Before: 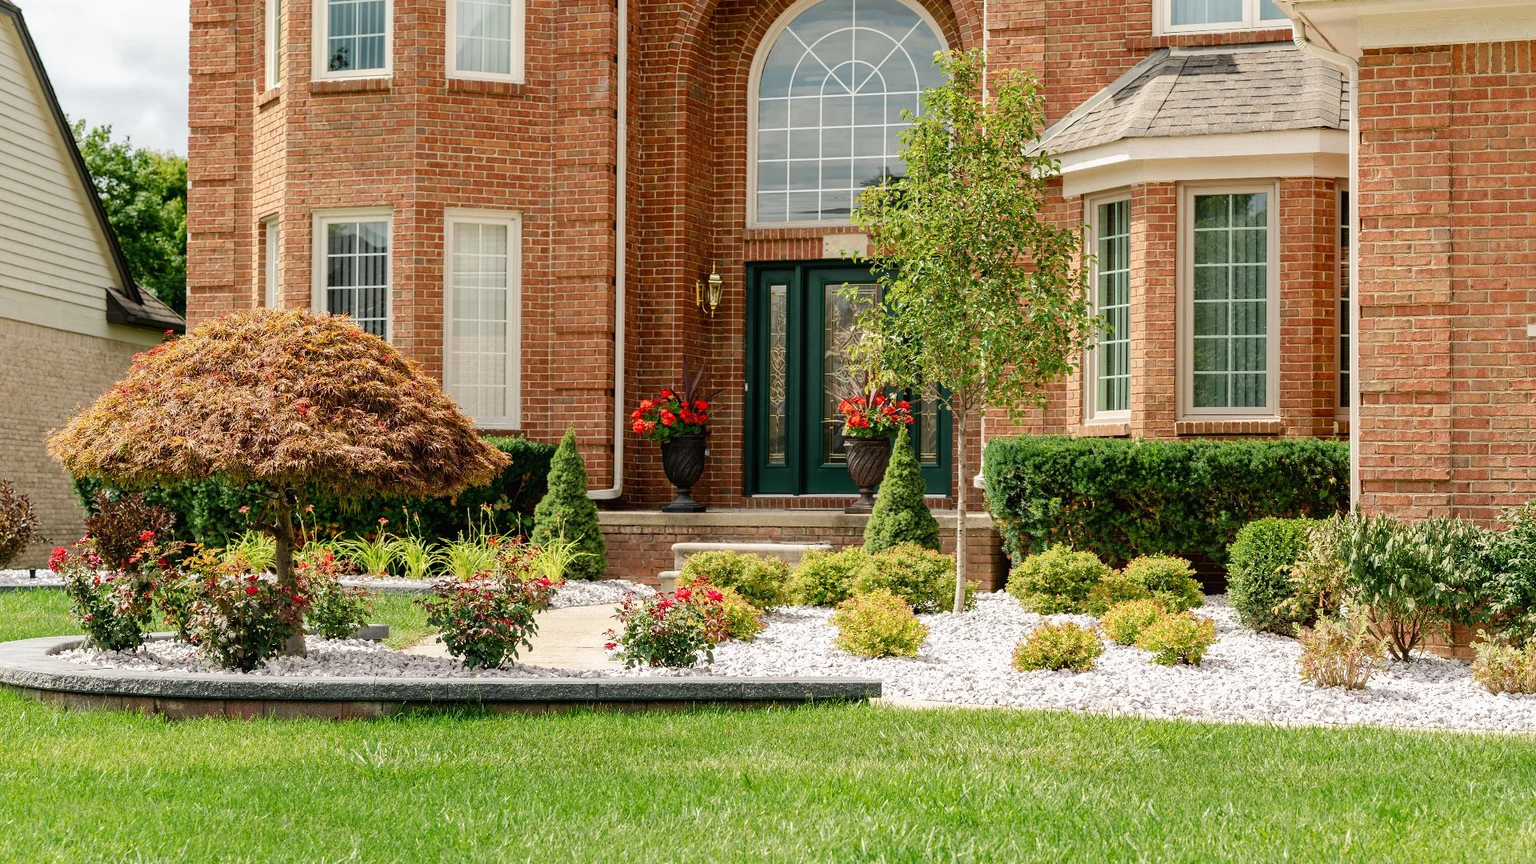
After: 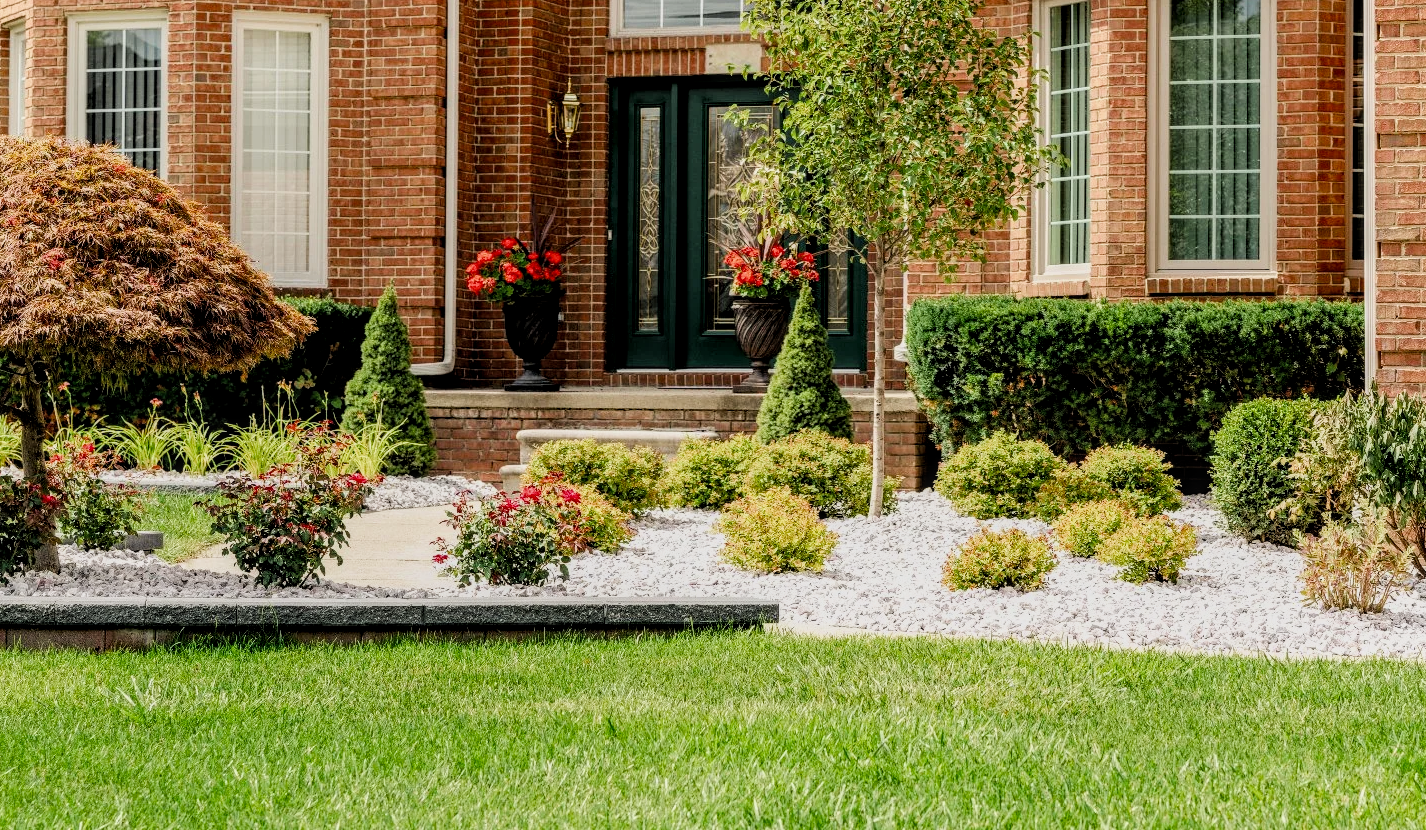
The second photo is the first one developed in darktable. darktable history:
filmic rgb: middle gray luminance 28.8%, black relative exposure -10.28 EV, white relative exposure 5.49 EV, target black luminance 0%, hardness 3.94, latitude 1.67%, contrast 1.122, highlights saturation mix 4.25%, shadows ↔ highlights balance 14.92%, color science v4 (2020)
crop: left 16.859%, top 23.078%, right 8.85%
local contrast: detail 130%
shadows and highlights: shadows 1.89, highlights 41.92
